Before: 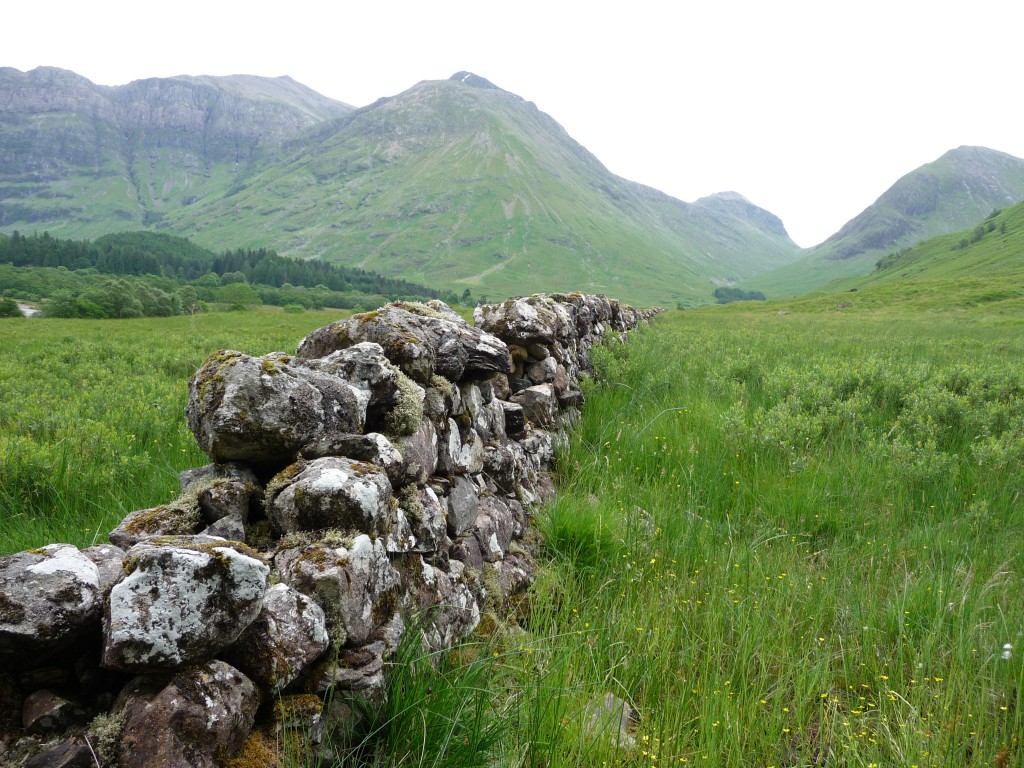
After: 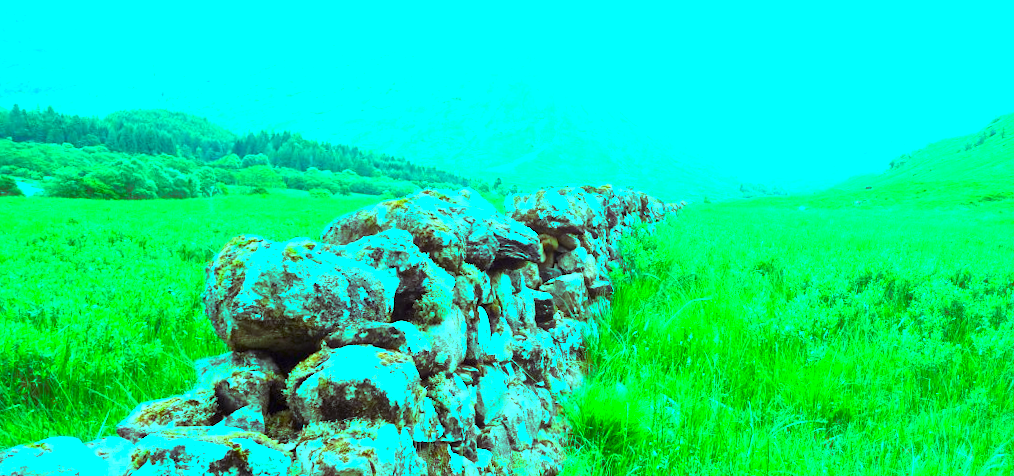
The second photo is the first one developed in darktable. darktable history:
local contrast: mode bilateral grid, contrast 20, coarseness 50, detail 132%, midtone range 0.2
exposure: black level correction 0, exposure 1.675 EV, compensate exposure bias true, compensate highlight preservation false
color balance rgb: shadows lift › luminance 0.49%, shadows lift › chroma 6.83%, shadows lift › hue 300.29°, power › hue 208.98°, highlights gain › luminance 20.24%, highlights gain › chroma 13.17%, highlights gain › hue 173.85°, perceptual saturation grading › global saturation 18.05%
rotate and perspective: rotation 0.679°, lens shift (horizontal) 0.136, crop left 0.009, crop right 0.991, crop top 0.078, crop bottom 0.95
crop: top 11.166%, bottom 22.168%
